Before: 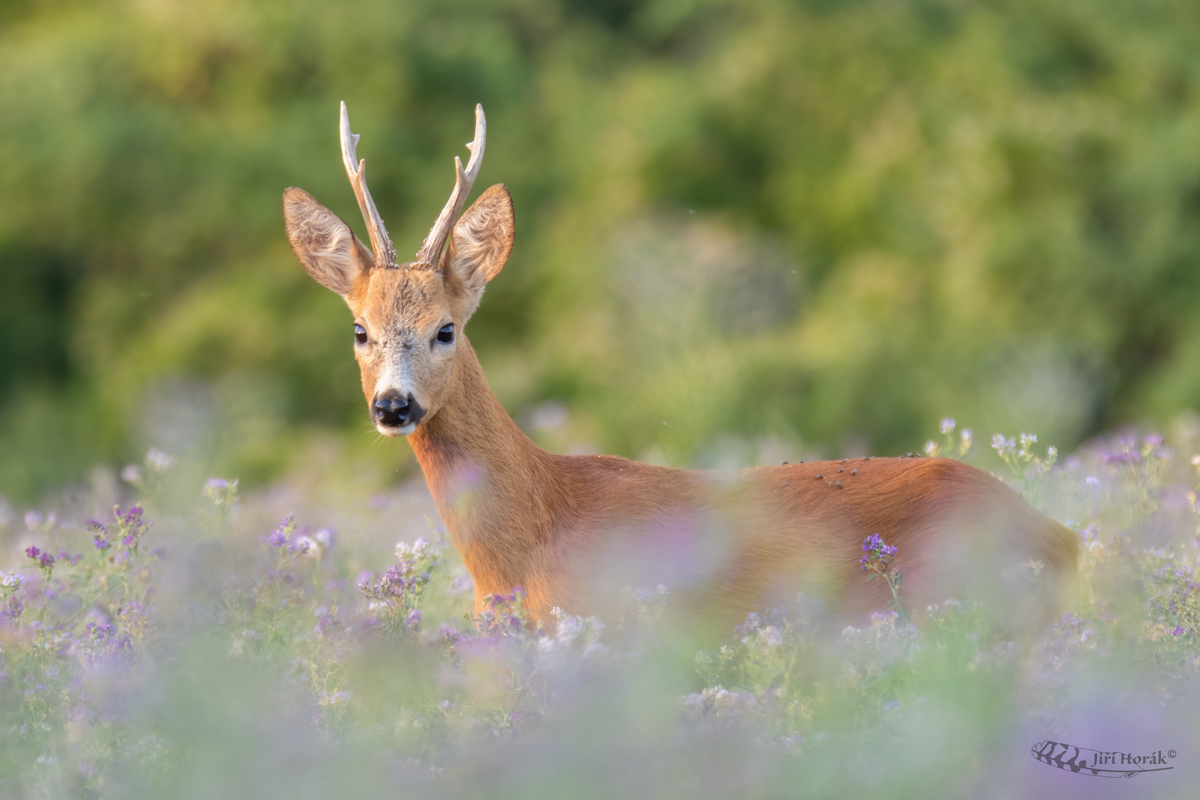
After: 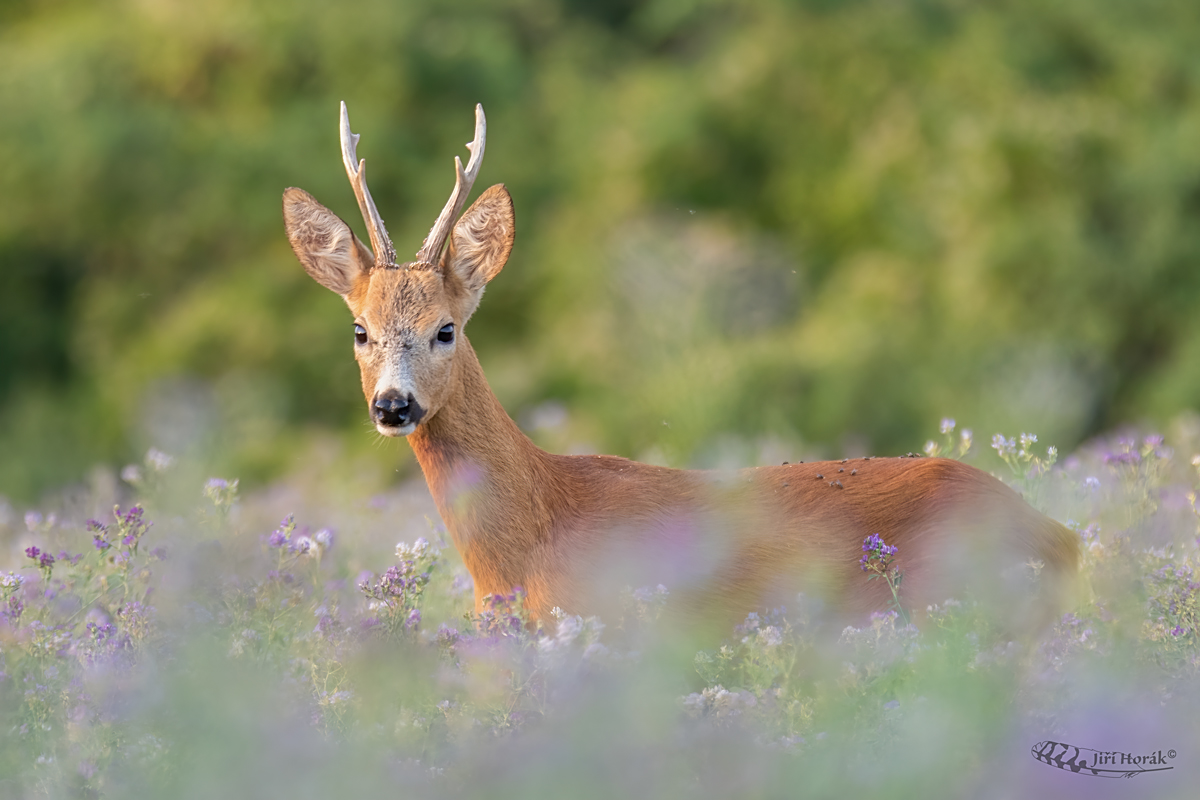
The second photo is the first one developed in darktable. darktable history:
exposure: black level correction 0.001, exposure -0.122 EV, compensate exposure bias true, compensate highlight preservation false
sharpen: on, module defaults
